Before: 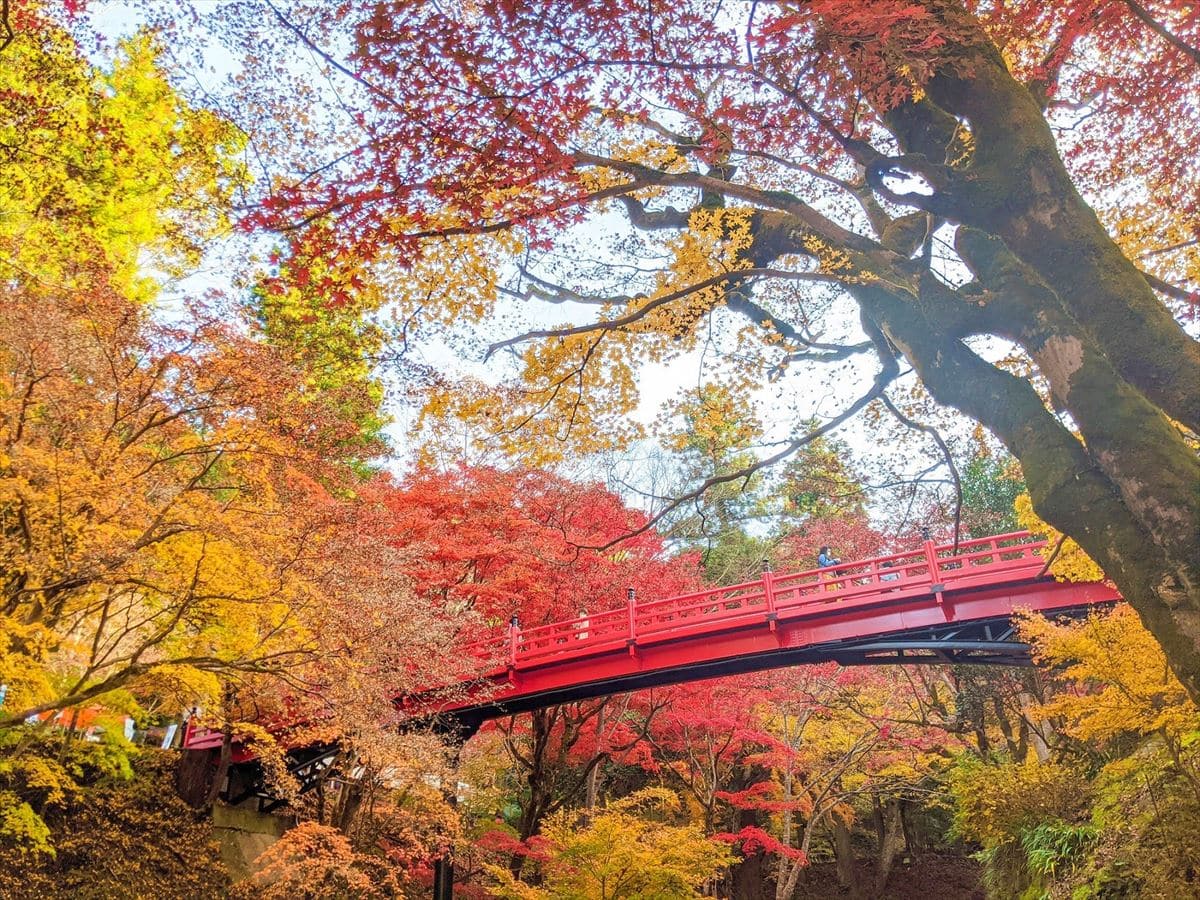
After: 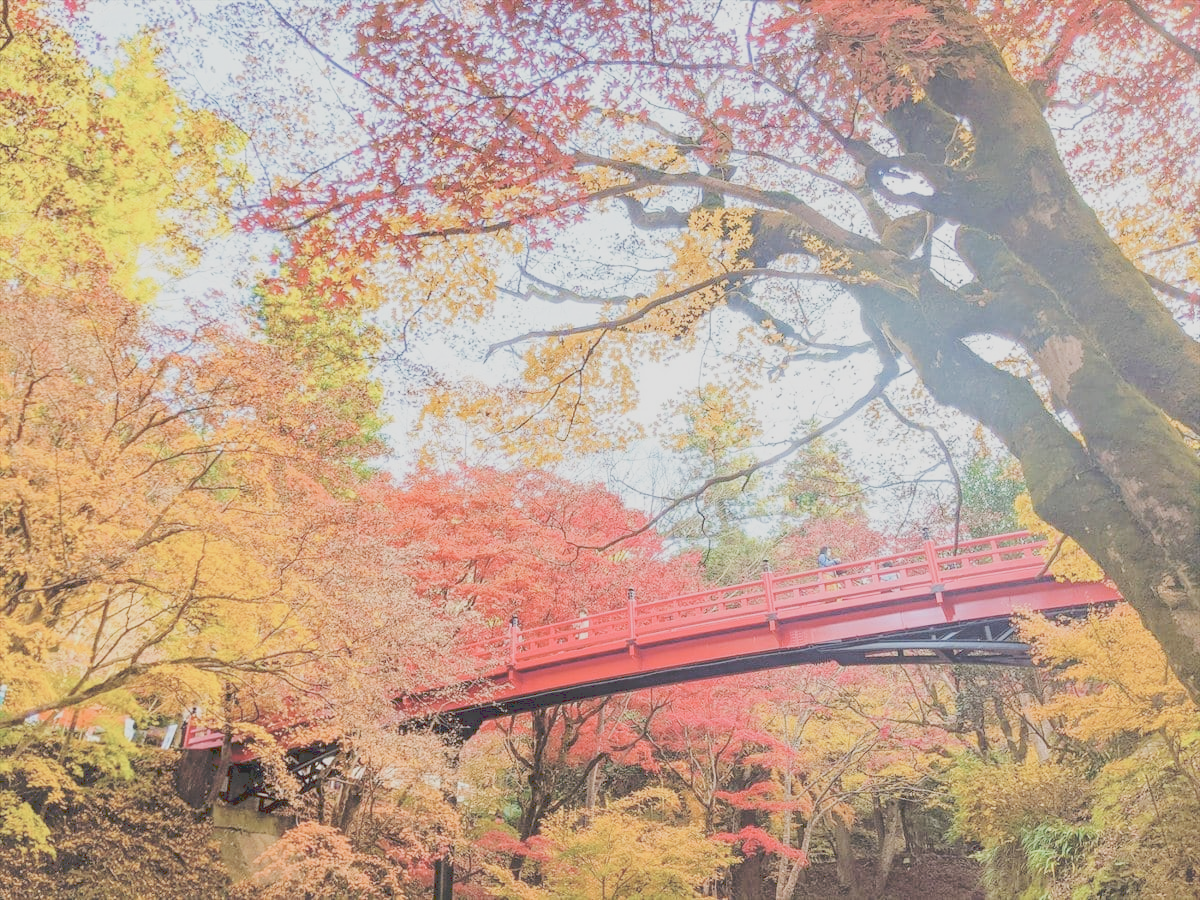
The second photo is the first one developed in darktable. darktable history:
filmic rgb: black relative exposure -7.65 EV, white relative exposure 4.56 EV, threshold 3.02 EV, hardness 3.61, enable highlight reconstruction true
tone curve: curves: ch0 [(0, 0) (0.003, 0.275) (0.011, 0.288) (0.025, 0.309) (0.044, 0.326) (0.069, 0.346) (0.1, 0.37) (0.136, 0.396) (0.177, 0.432) (0.224, 0.473) (0.277, 0.516) (0.335, 0.566) (0.399, 0.611) (0.468, 0.661) (0.543, 0.711) (0.623, 0.761) (0.709, 0.817) (0.801, 0.867) (0.898, 0.911) (1, 1)], preserve colors none
